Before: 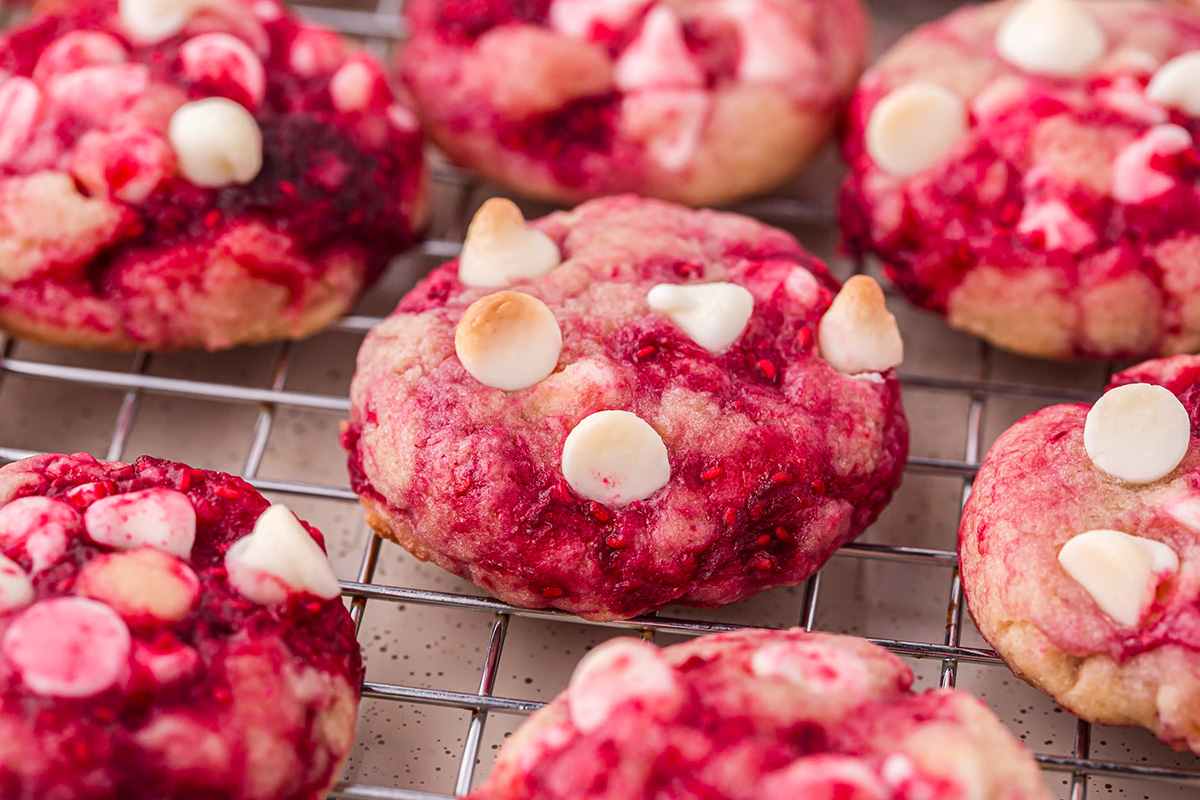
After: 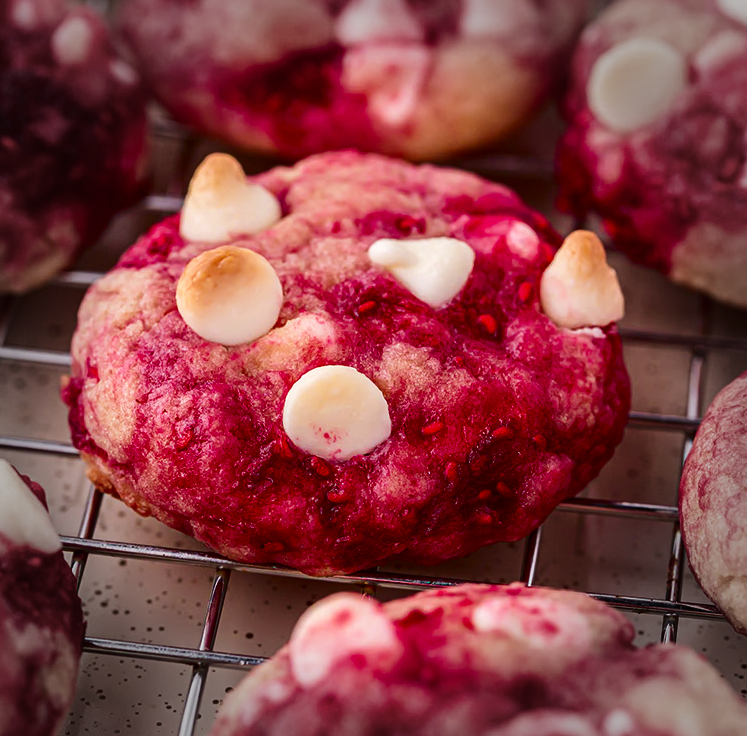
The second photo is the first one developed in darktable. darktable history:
crop and rotate: left 23.3%, top 5.636%, right 14.411%, bottom 2.34%
contrast brightness saturation: contrast 0.129, brightness -0.242, saturation 0.137
velvia: strength 27.25%
vignetting: fall-off start 66.68%, fall-off radius 39.6%, automatic ratio true, width/height ratio 0.673, dithering 16-bit output, unbound false
